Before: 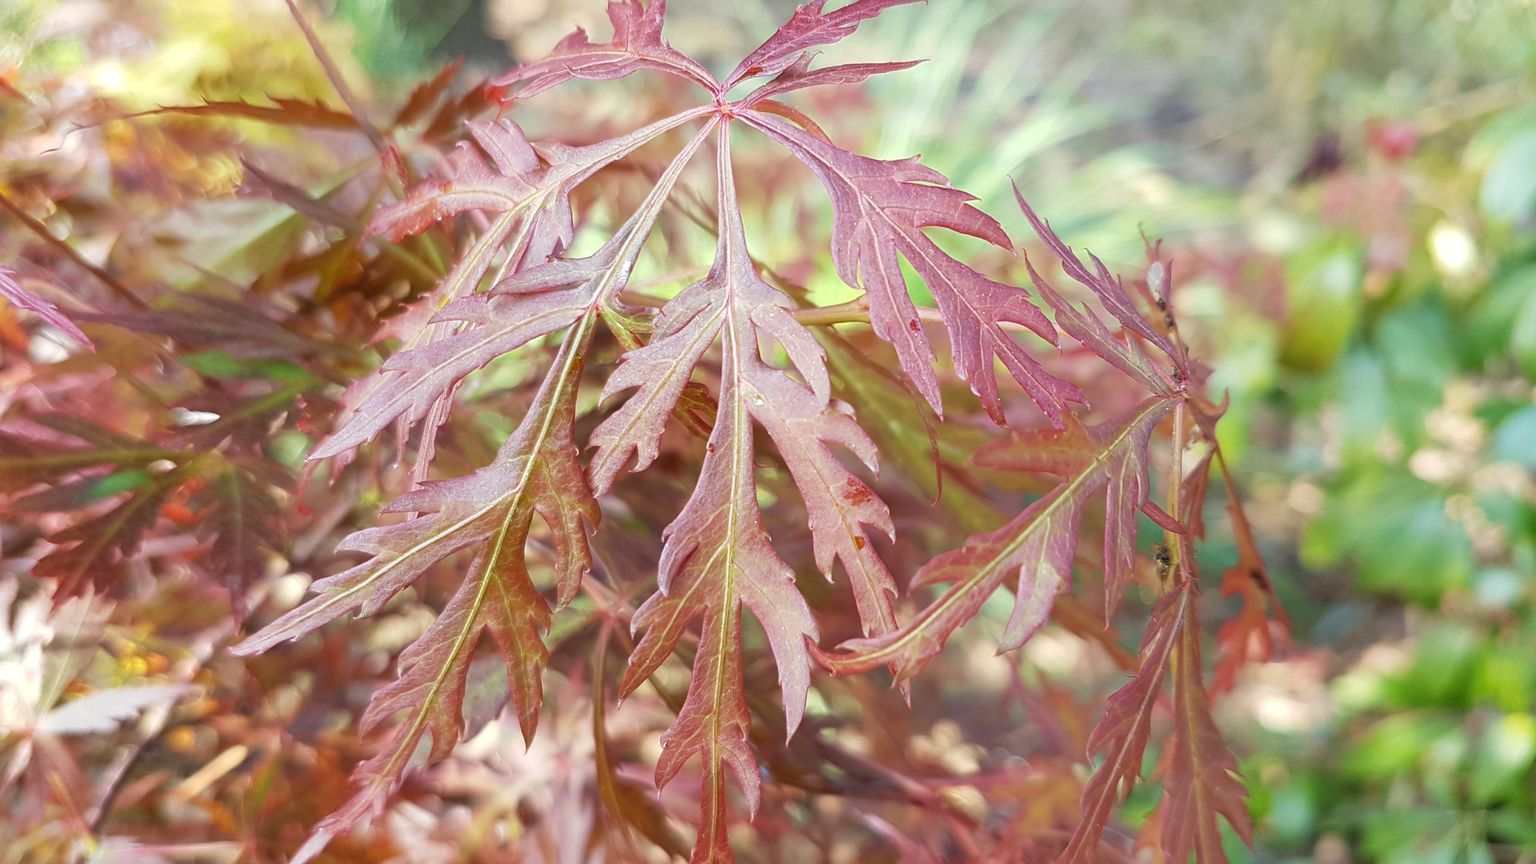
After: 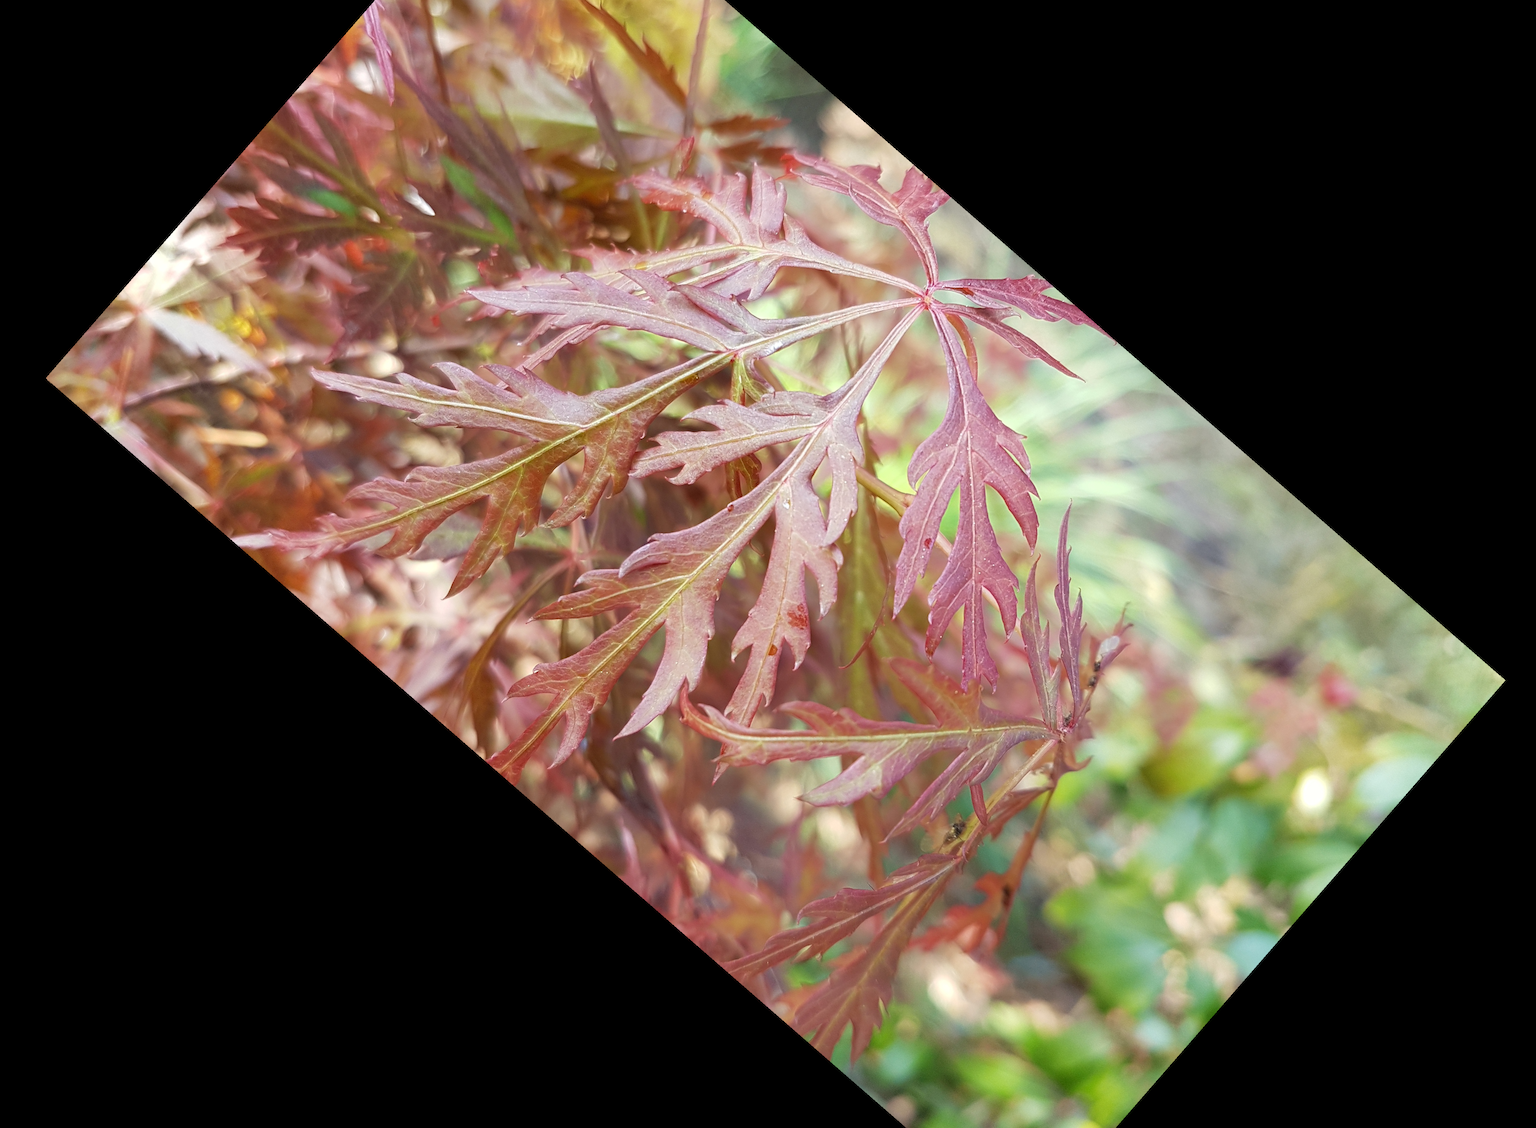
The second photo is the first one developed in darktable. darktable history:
crop and rotate: angle -46.26°, top 16.234%, right 0.912%, bottom 11.704%
rotate and perspective: rotation -5.2°, automatic cropping off
